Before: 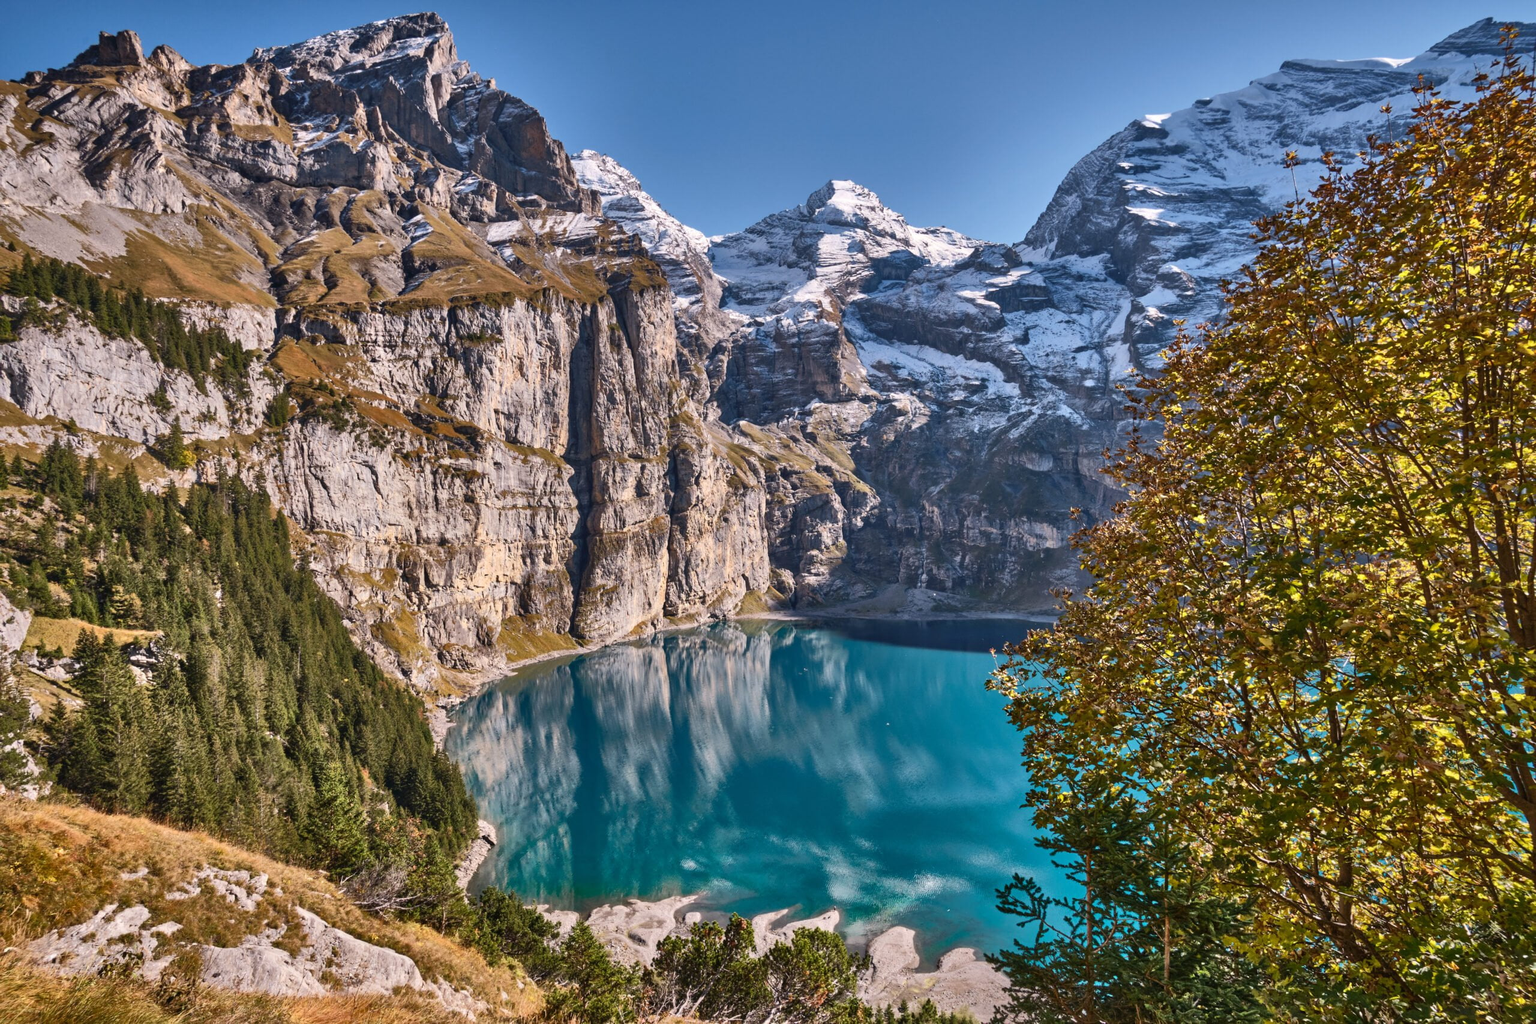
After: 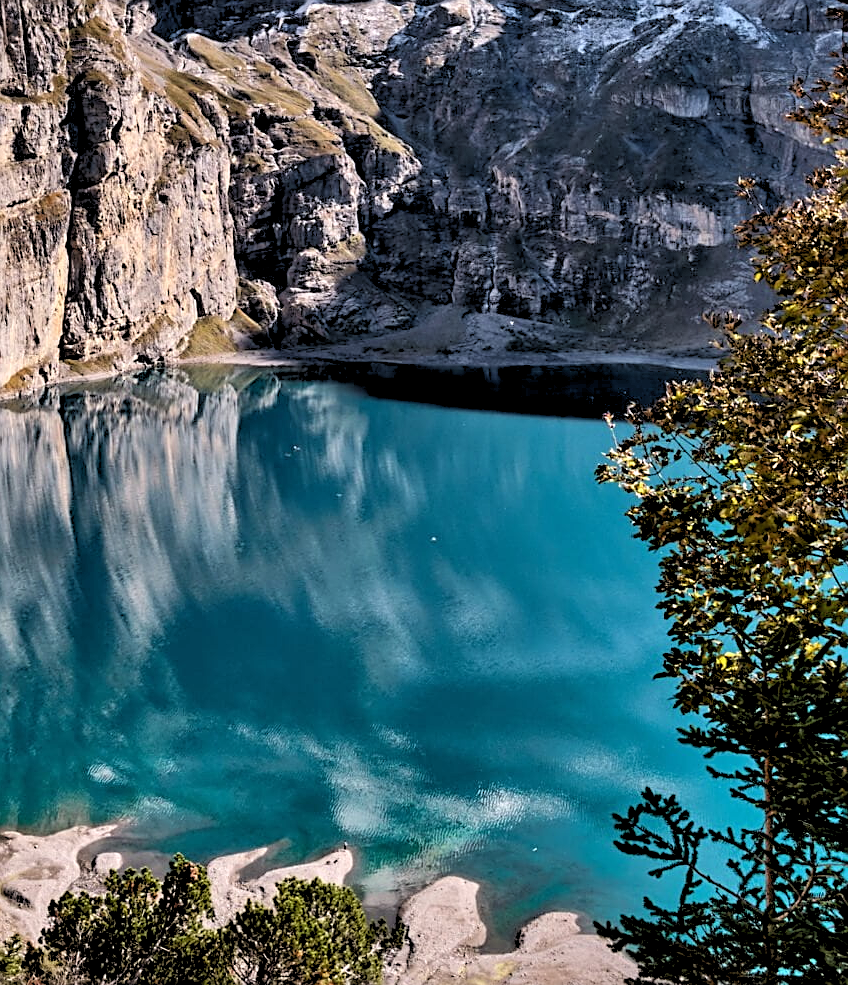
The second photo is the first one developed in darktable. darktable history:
sharpen: on, module defaults
crop: left 40.878%, top 39.176%, right 25.993%, bottom 3.081%
rgb levels: levels [[0.029, 0.461, 0.922], [0, 0.5, 1], [0, 0.5, 1]]
